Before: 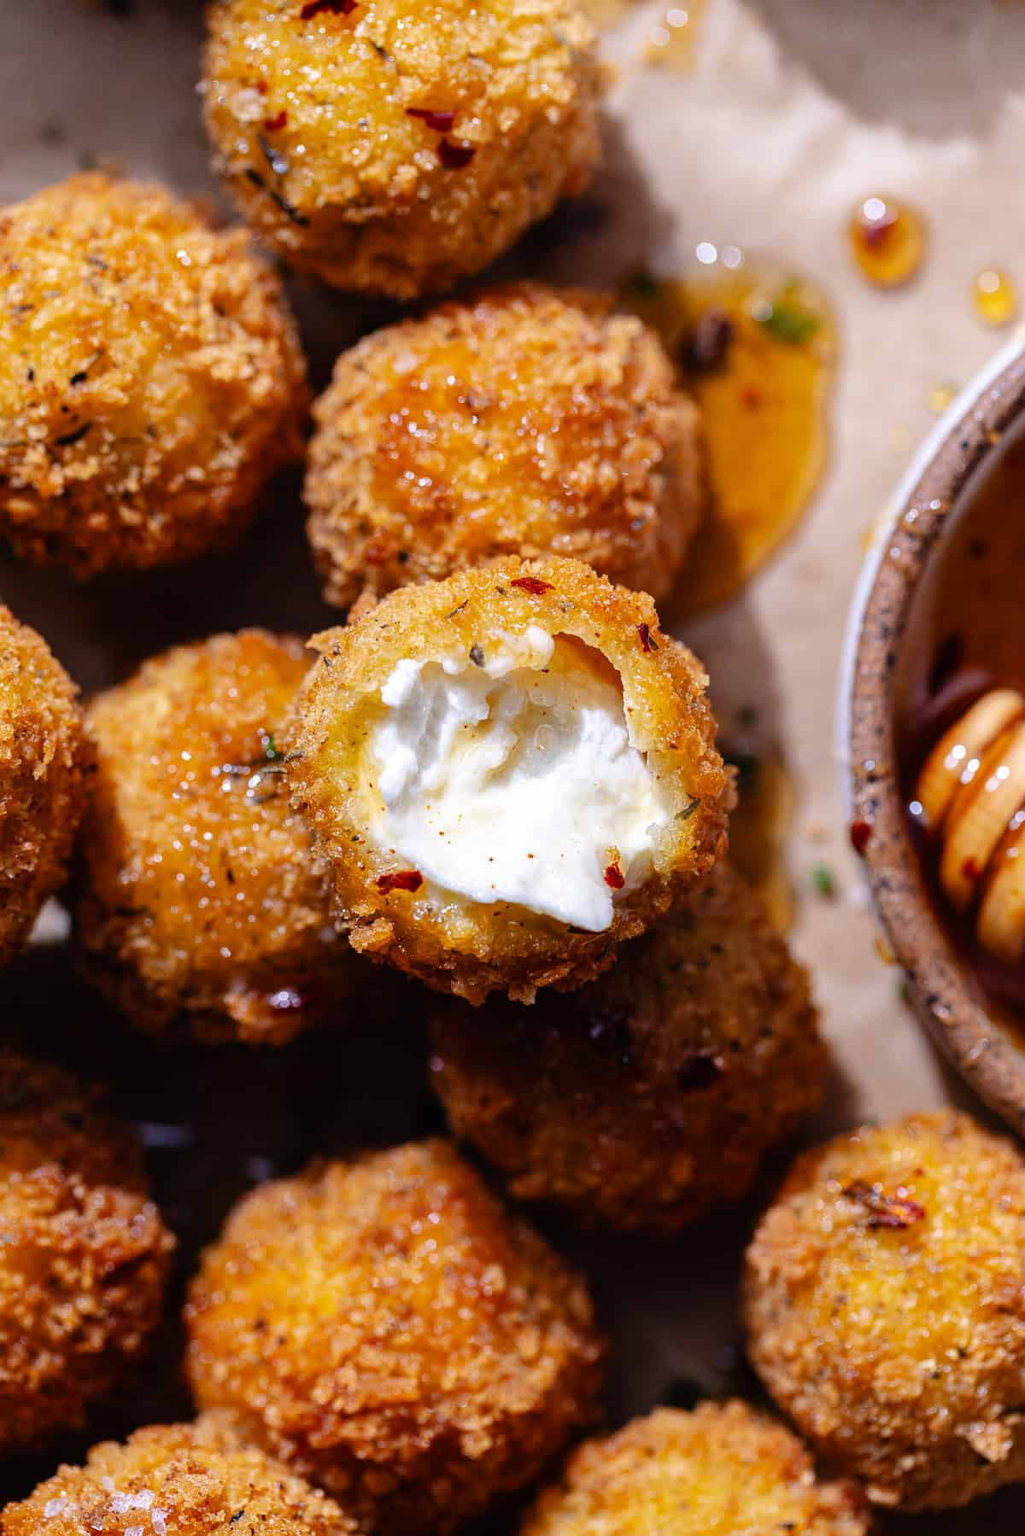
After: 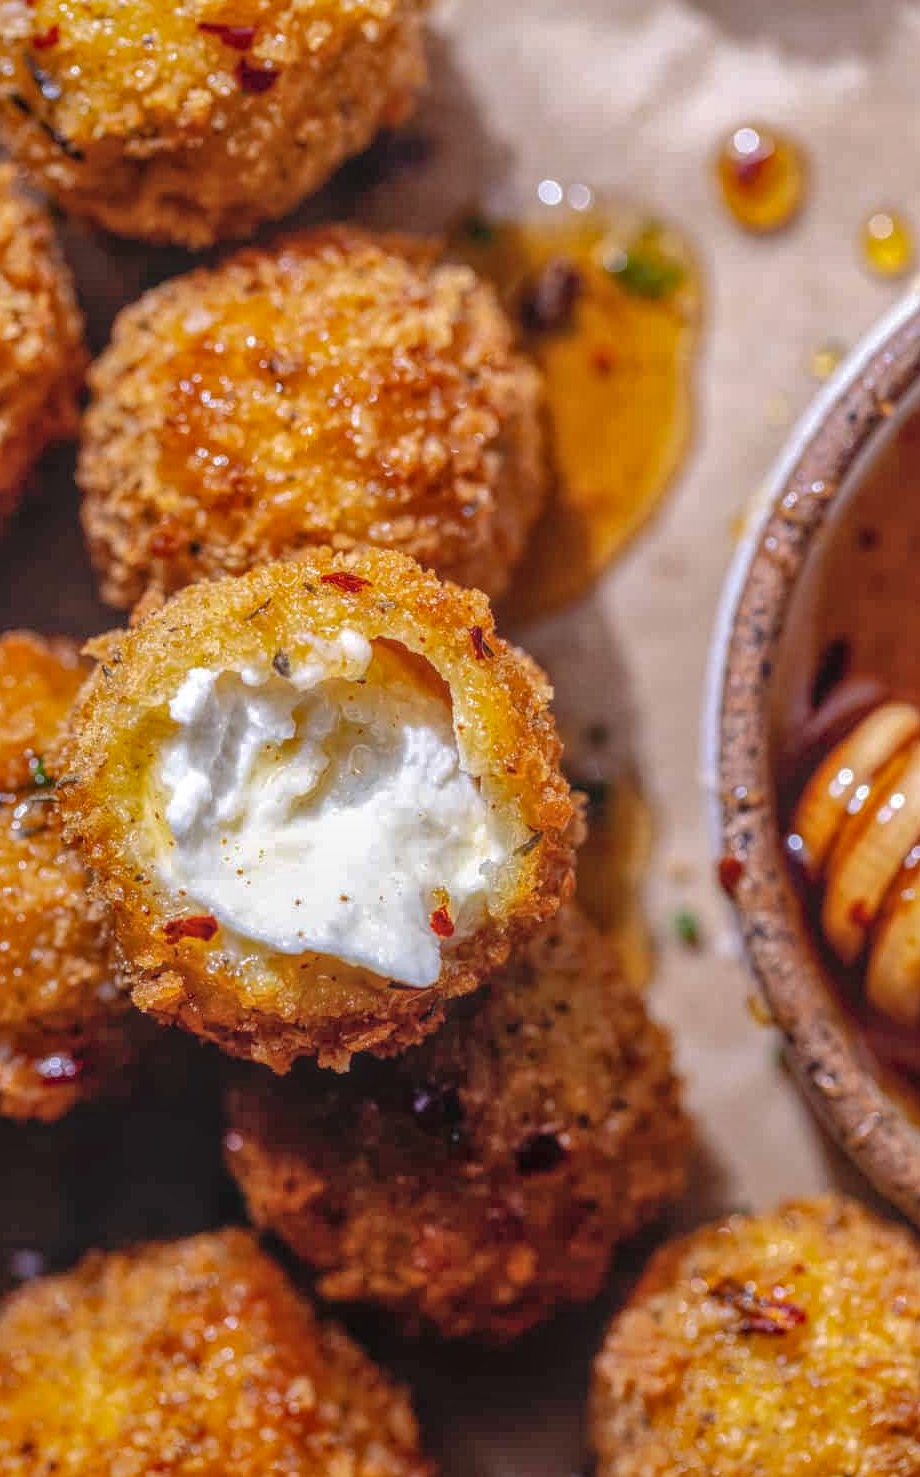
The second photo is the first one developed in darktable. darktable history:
local contrast: highlights 66%, shadows 33%, detail 166%, midtone range 0.2
shadows and highlights: on, module defaults
crop: left 23.095%, top 5.827%, bottom 11.854%
